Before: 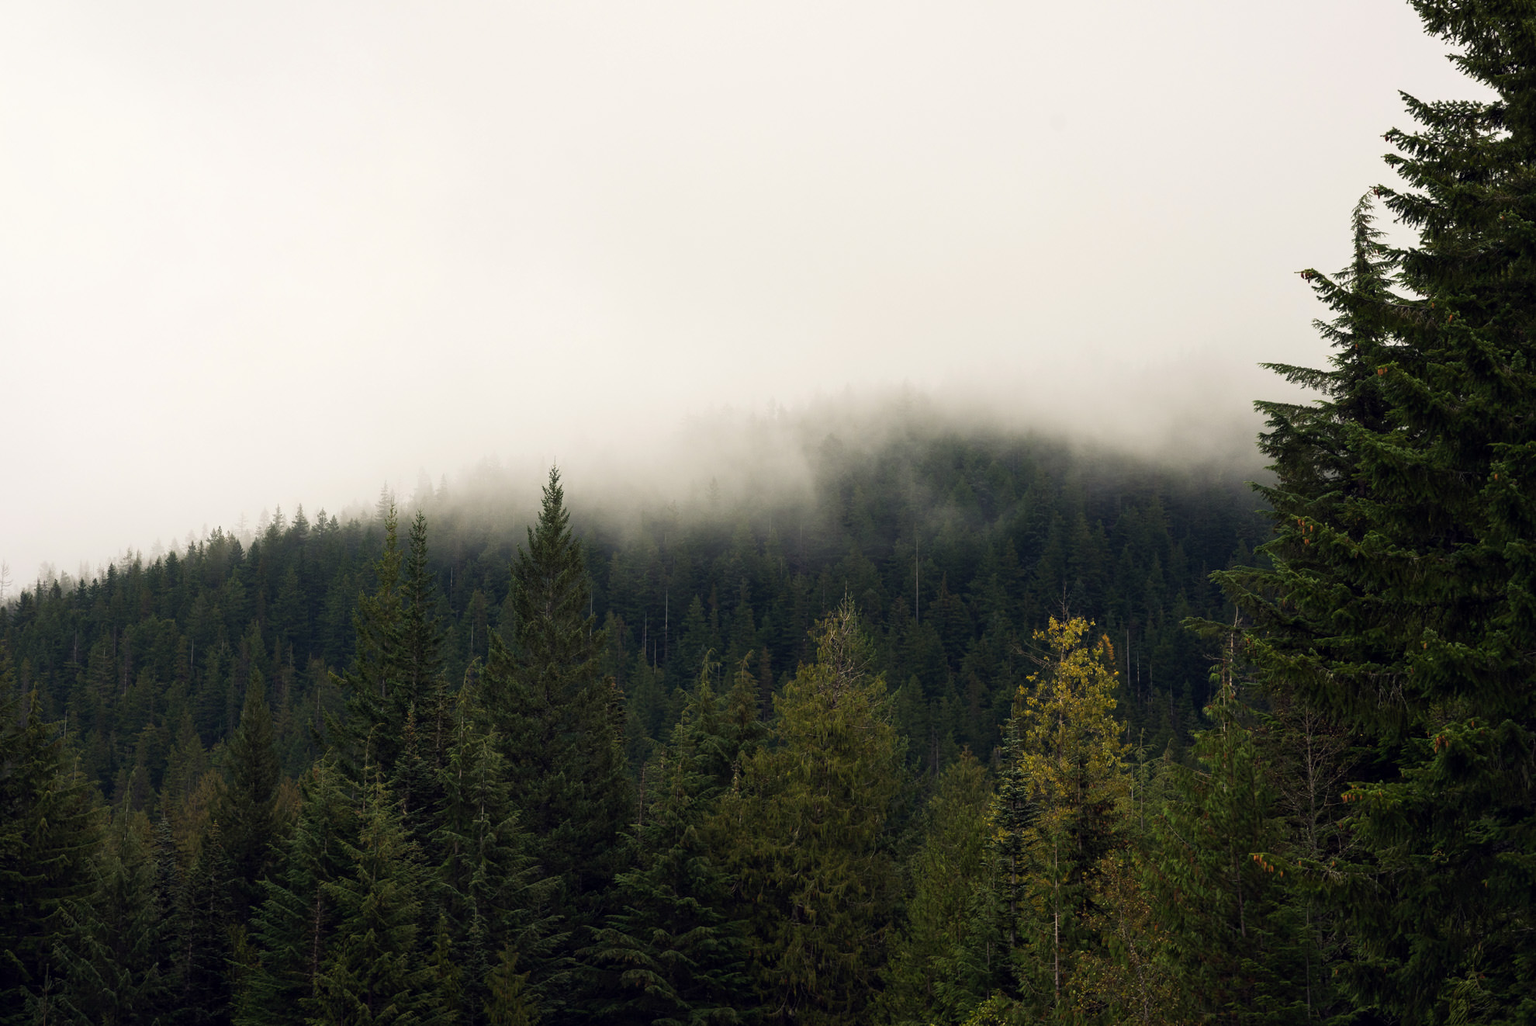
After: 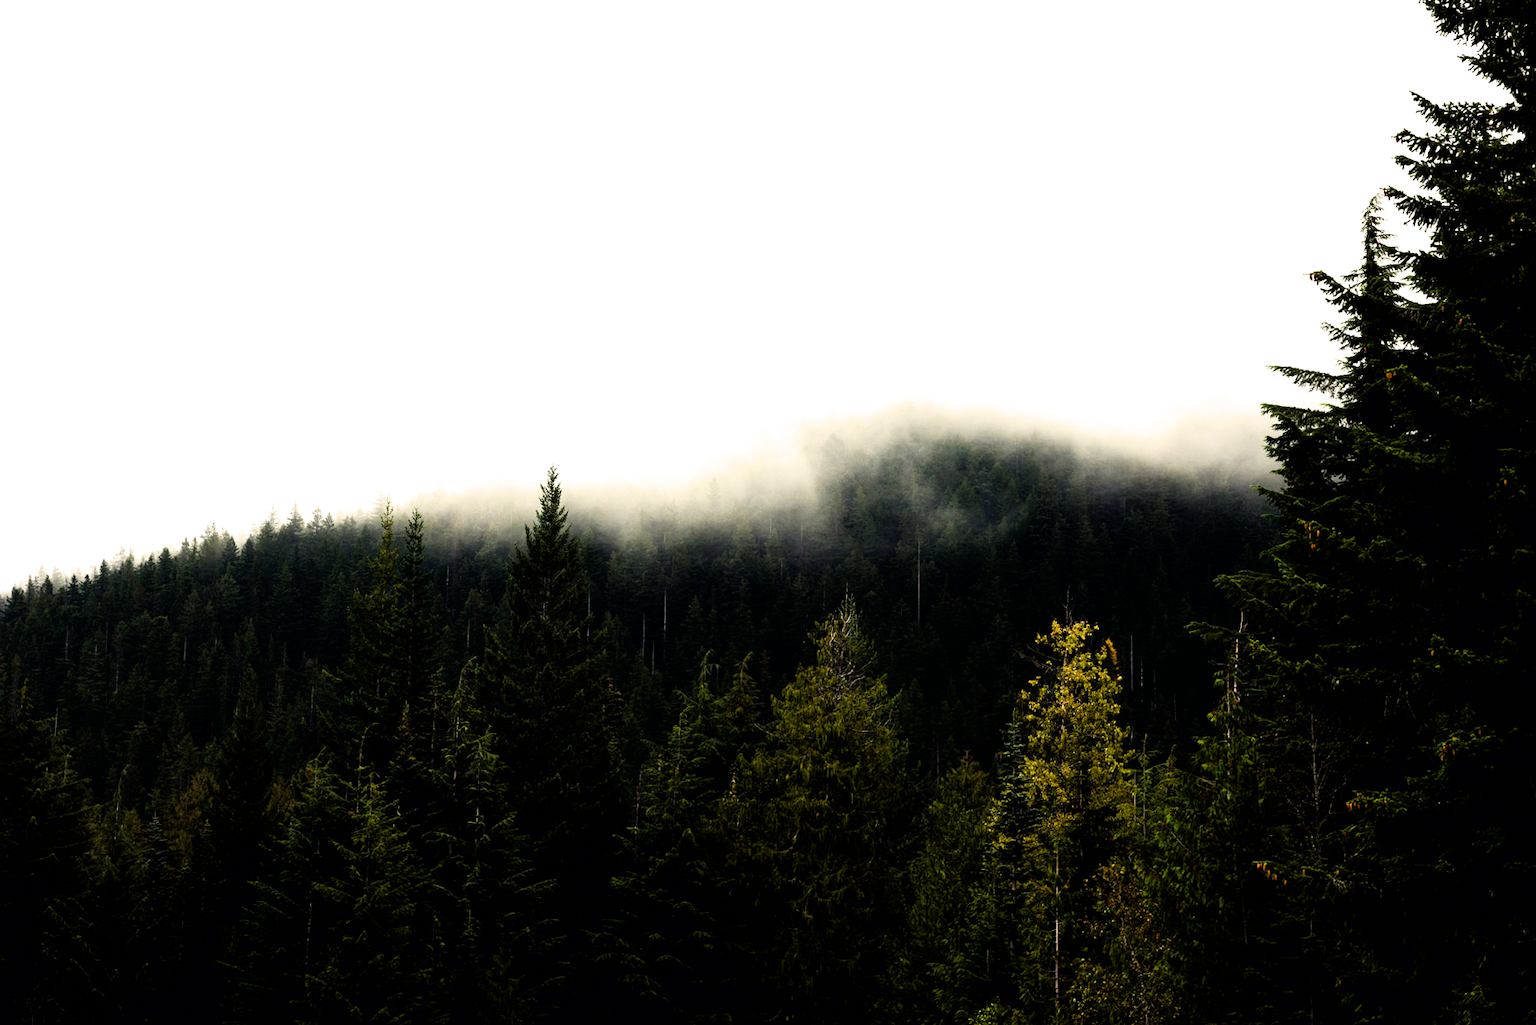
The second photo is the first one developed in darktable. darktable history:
exposure: black level correction -0.001, exposure 0.08 EV, compensate highlight preservation false
color balance rgb: global offset › luminance -0.508%, perceptual saturation grading › global saturation 20%, perceptual saturation grading › highlights -14.445%, perceptual saturation grading › shadows 49.497%, perceptual brilliance grading › global brilliance 18.717%, contrast 4.979%
filmic rgb: black relative exposure -5.37 EV, white relative exposure 2.85 EV, dynamic range scaling -37.6%, hardness 3.98, contrast 1.607, highlights saturation mix -0.586%, color science v6 (2022)
crop and rotate: angle -0.449°
